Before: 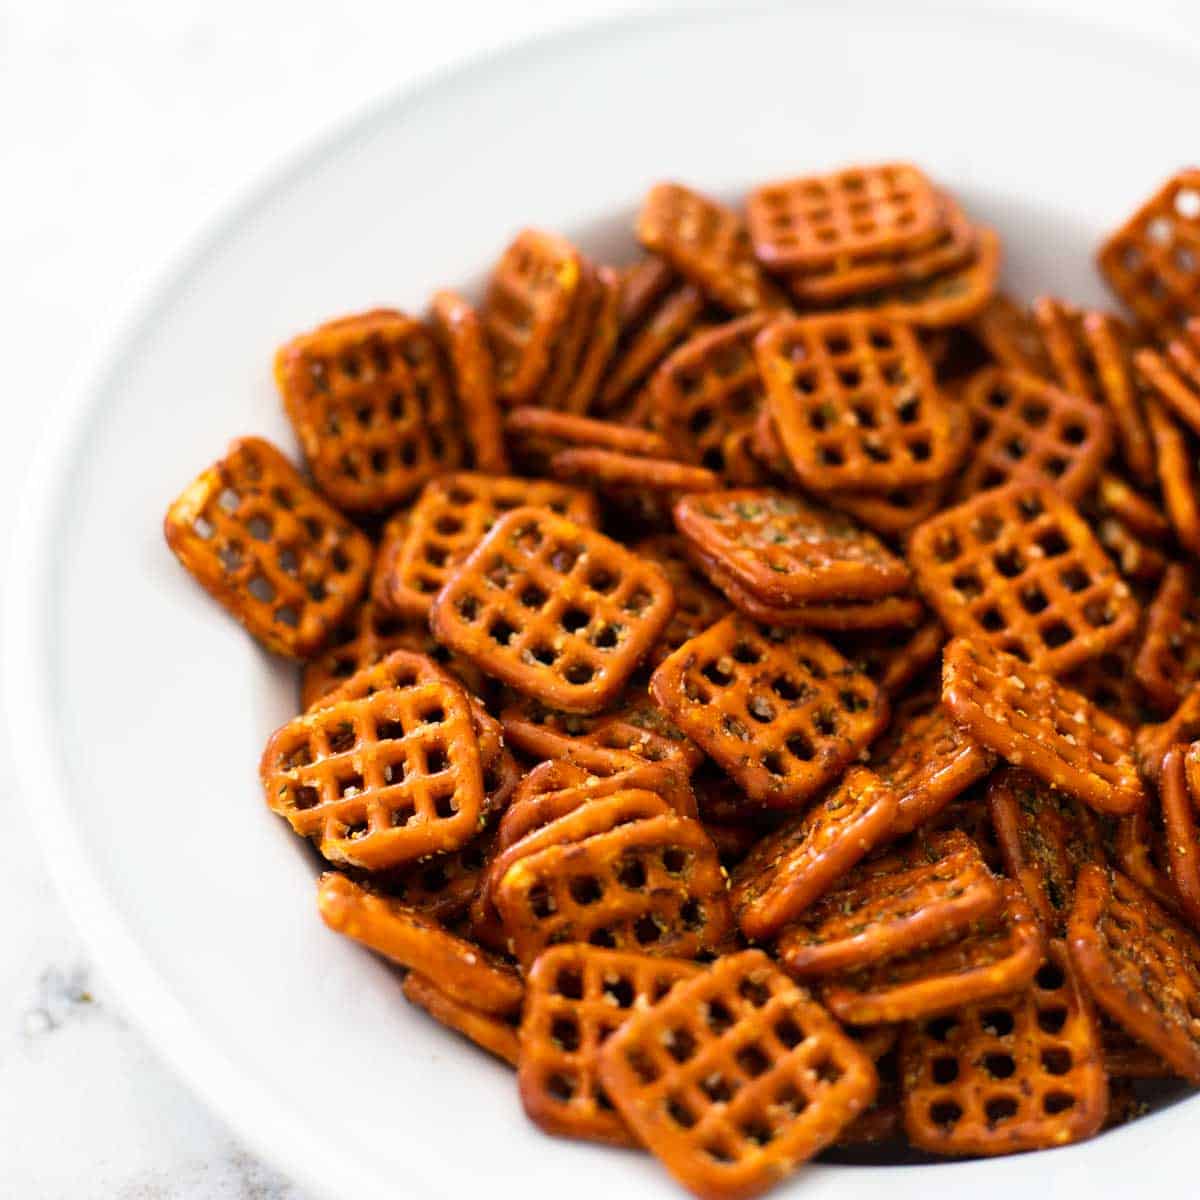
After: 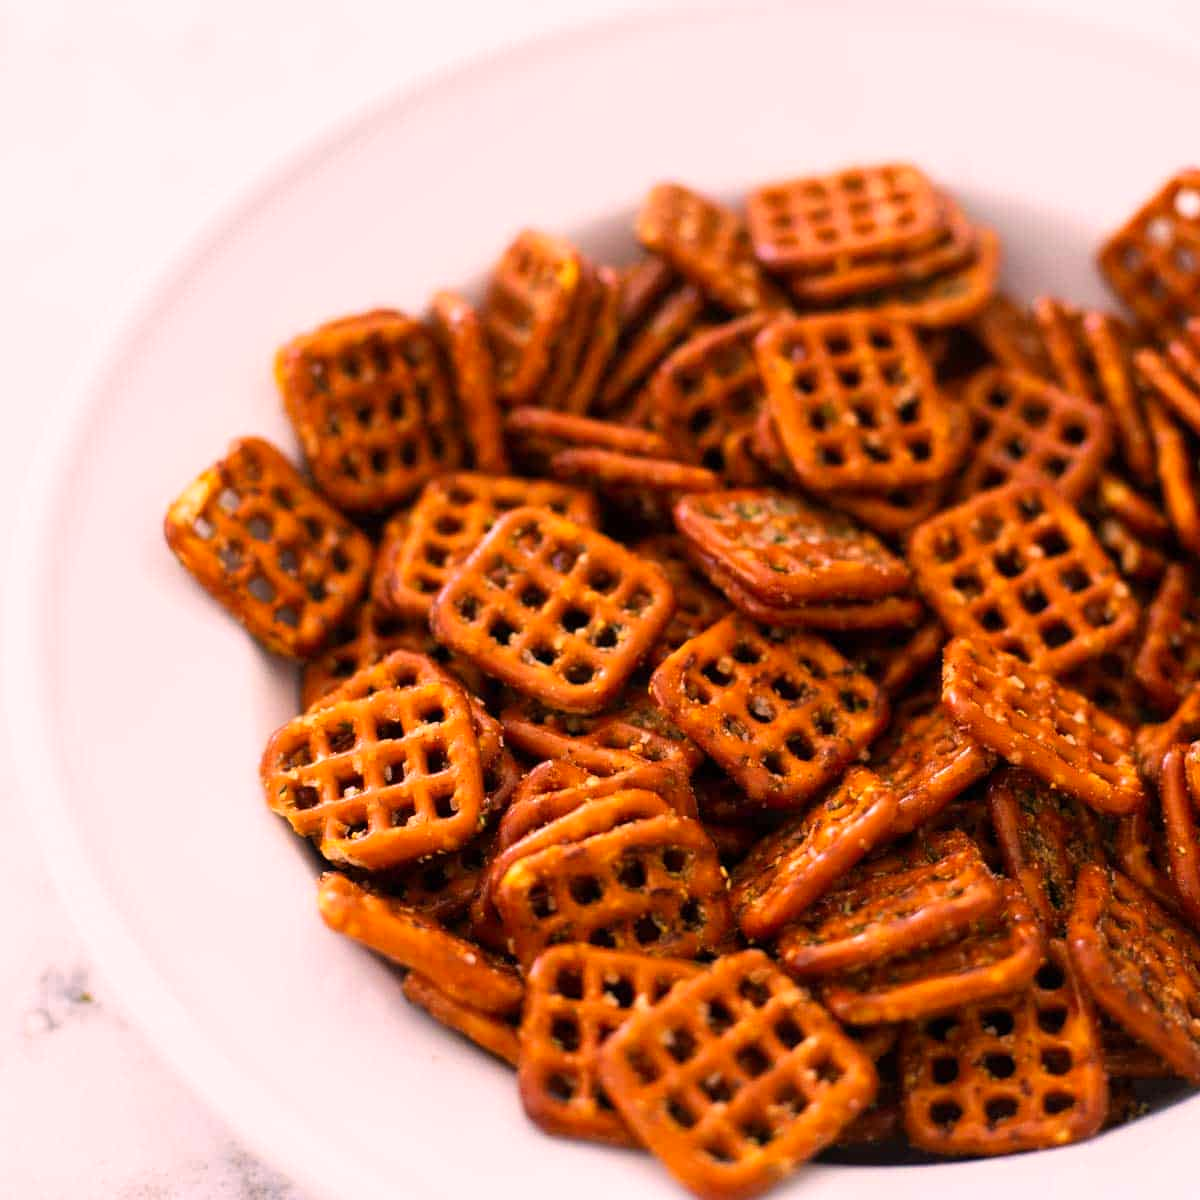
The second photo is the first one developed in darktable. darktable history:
color zones: curves: ch0 [(0, 0.497) (0.143, 0.5) (0.286, 0.5) (0.429, 0.483) (0.571, 0.116) (0.714, -0.006) (0.857, 0.28) (1, 0.497)]
base curve: preserve colors none
color correction: highlights a* 14.56, highlights b* 4.87
